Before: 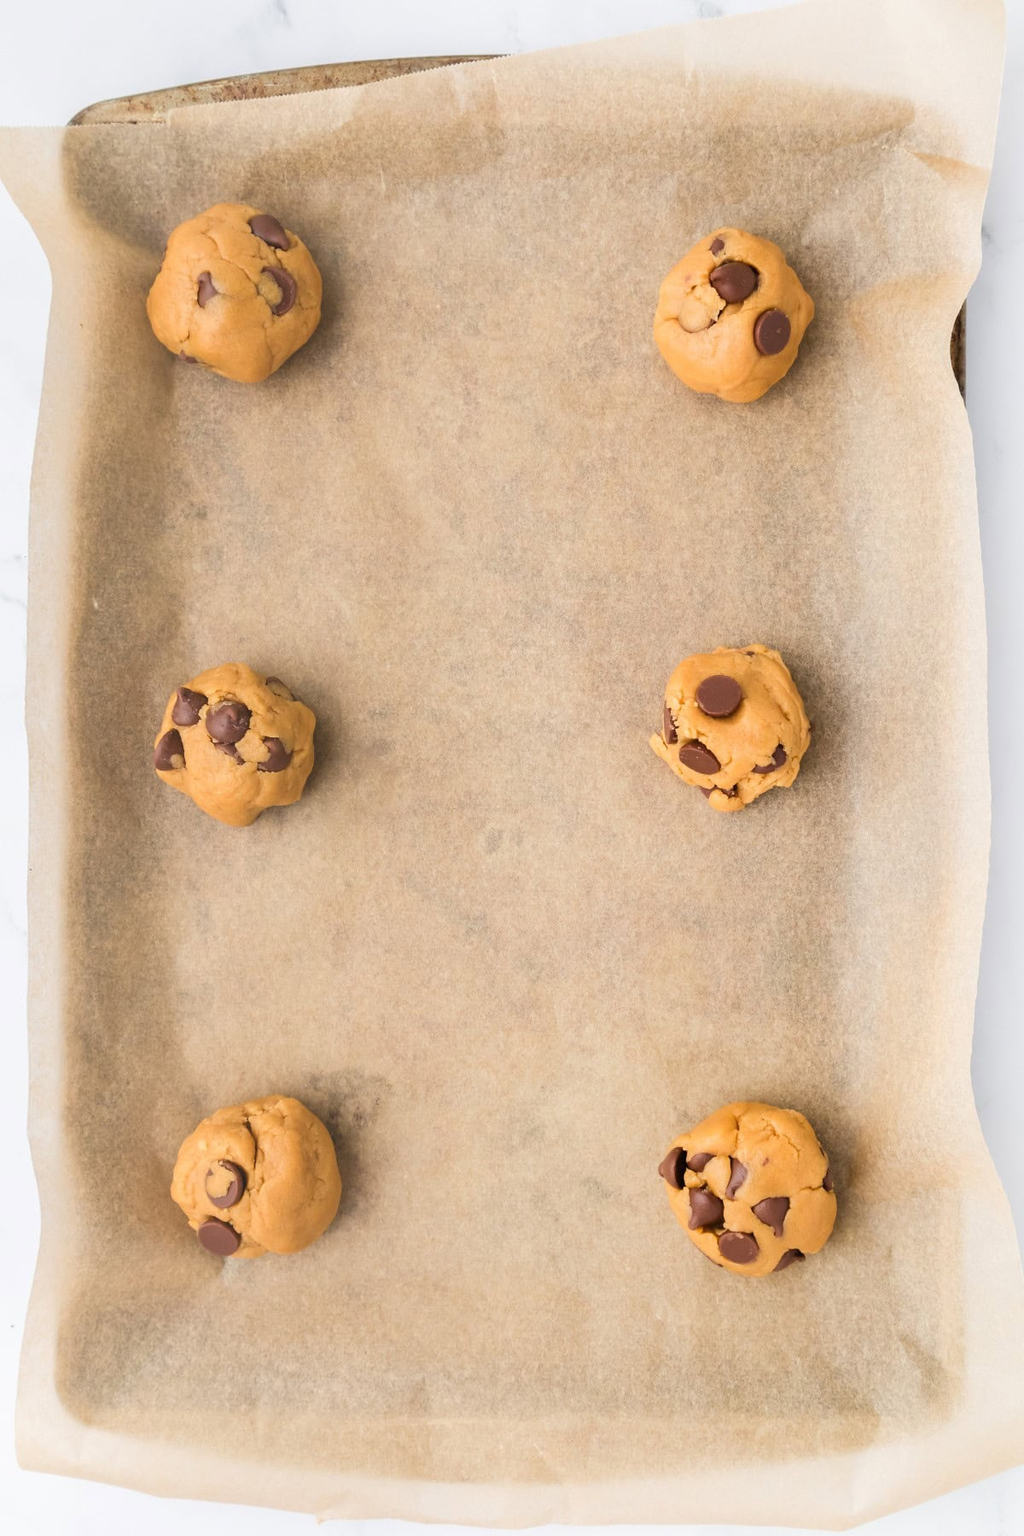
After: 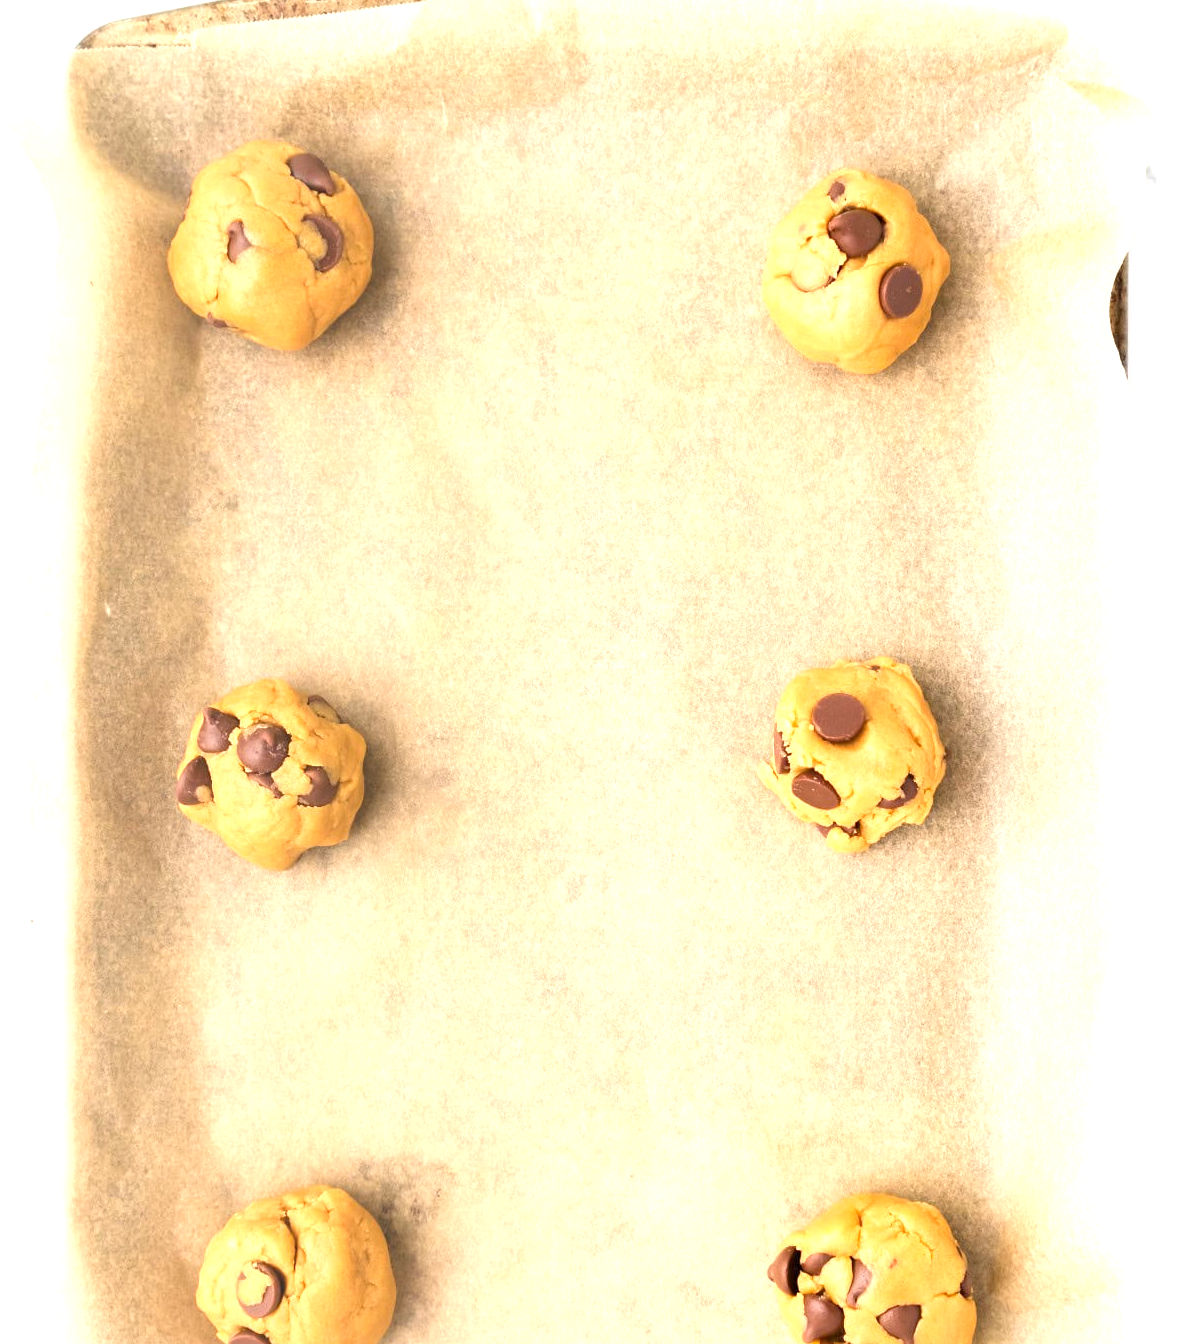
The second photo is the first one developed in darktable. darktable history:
exposure: black level correction 0.001, exposure 1 EV, compensate highlight preservation false
crop: left 0.387%, top 5.469%, bottom 19.809%
color correction: highlights b* 3
